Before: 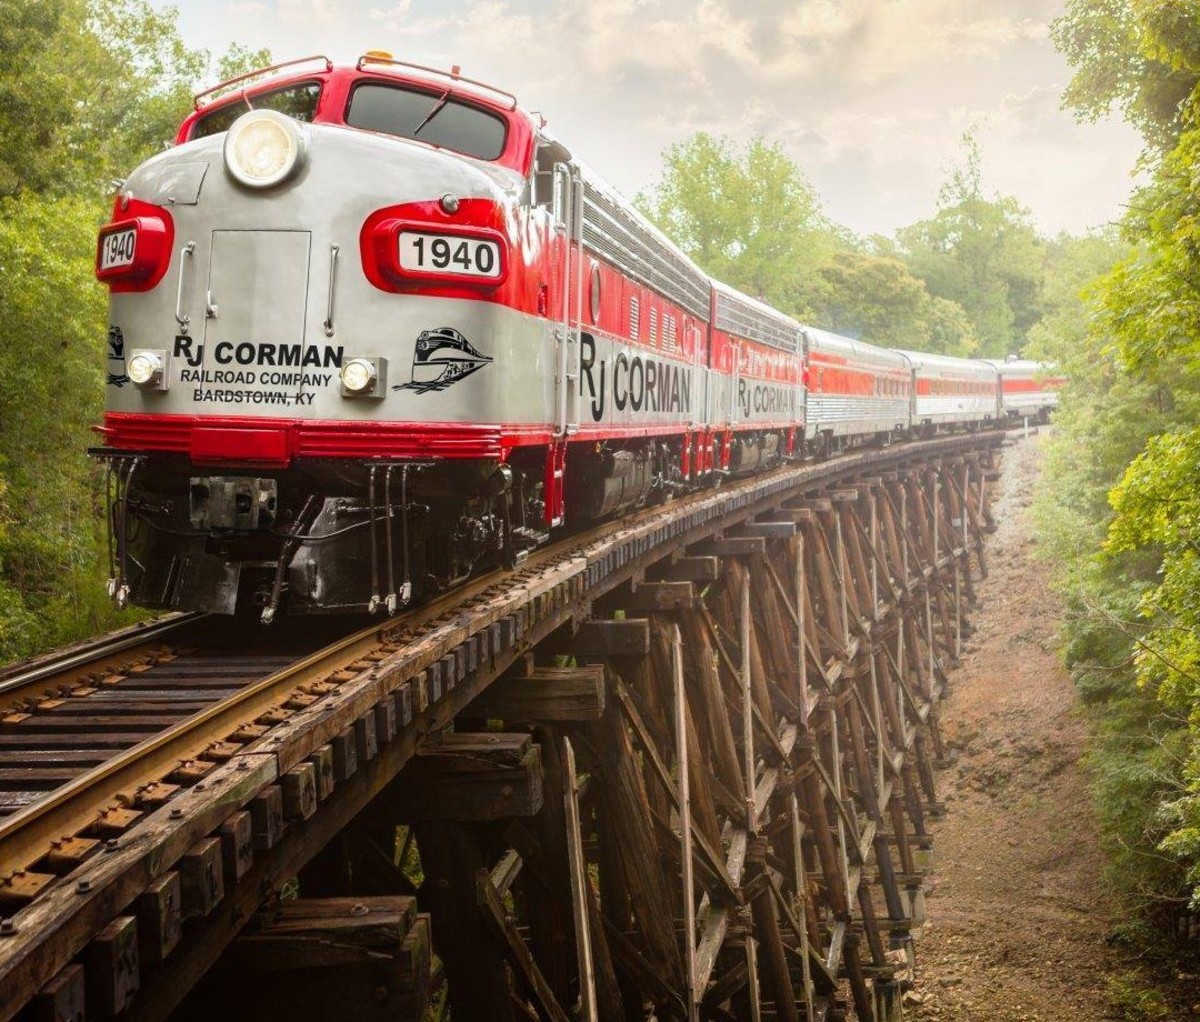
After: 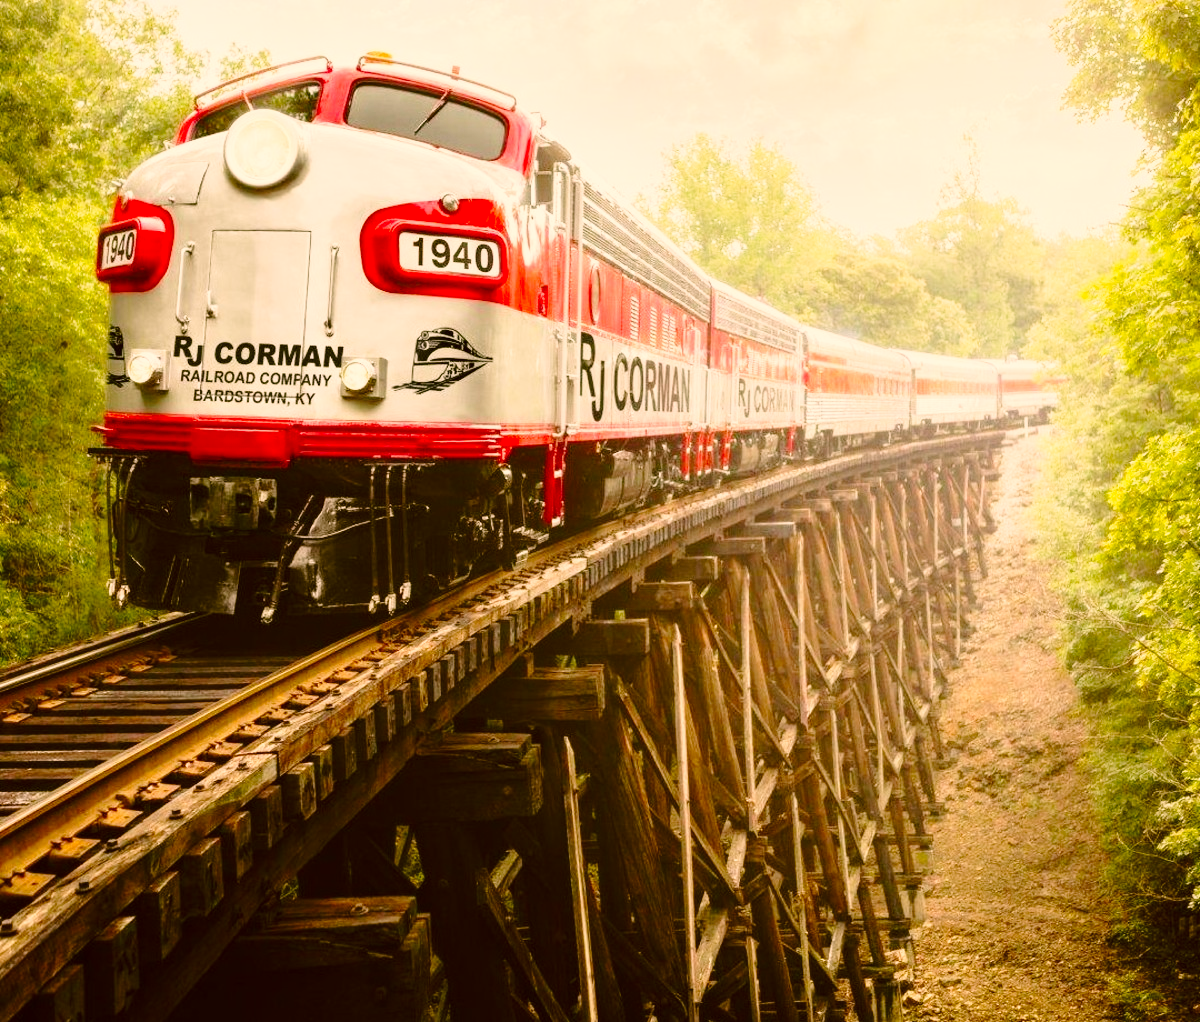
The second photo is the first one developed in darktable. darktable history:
exposure: exposure -0.042 EV, compensate highlight preservation false
base curve: curves: ch0 [(0, 0) (0.028, 0.03) (0.121, 0.232) (0.46, 0.748) (0.859, 0.968) (1, 1)], preserve colors none
color correction: highlights a* 9, highlights b* 15.77, shadows a* -0.455, shadows b* 26.6
